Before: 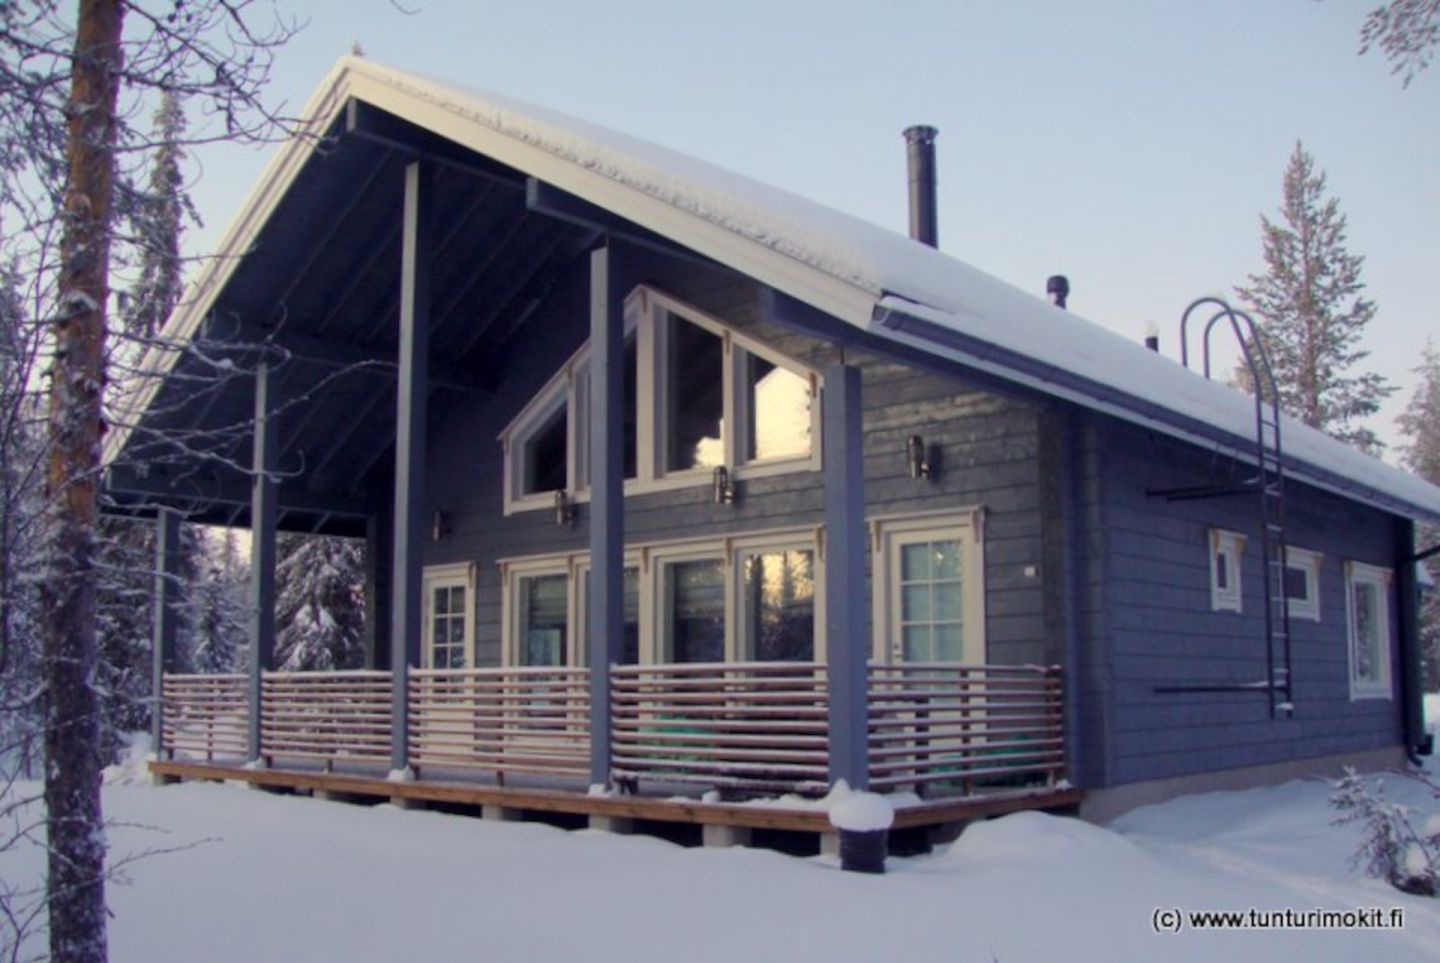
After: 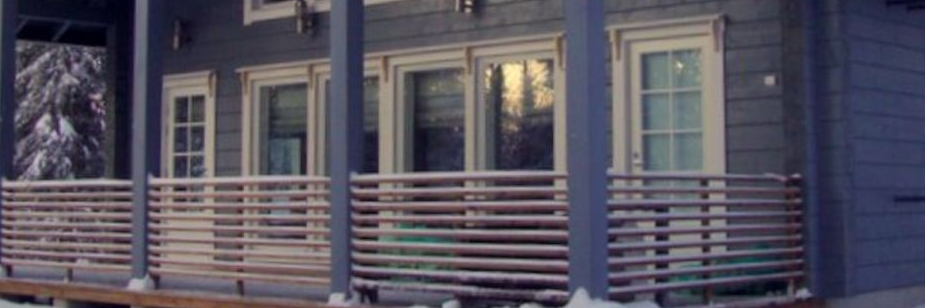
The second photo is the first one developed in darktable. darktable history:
crop: left 18.083%, top 51.023%, right 17.675%, bottom 16.927%
